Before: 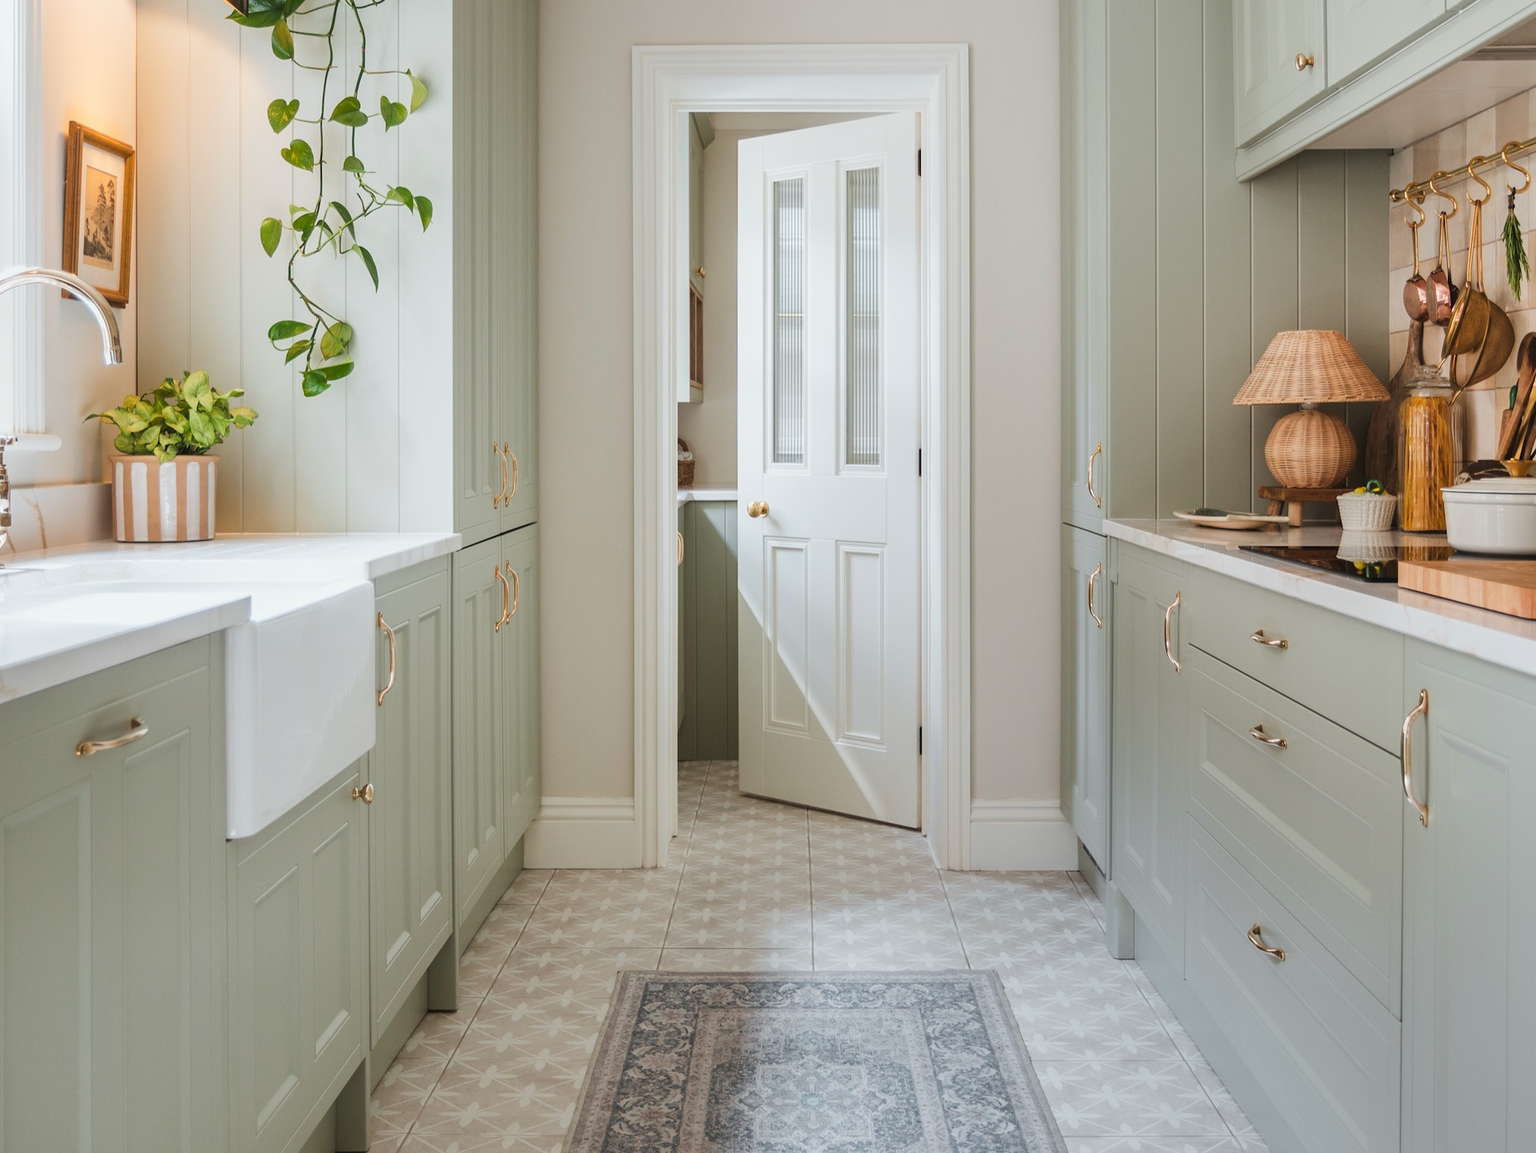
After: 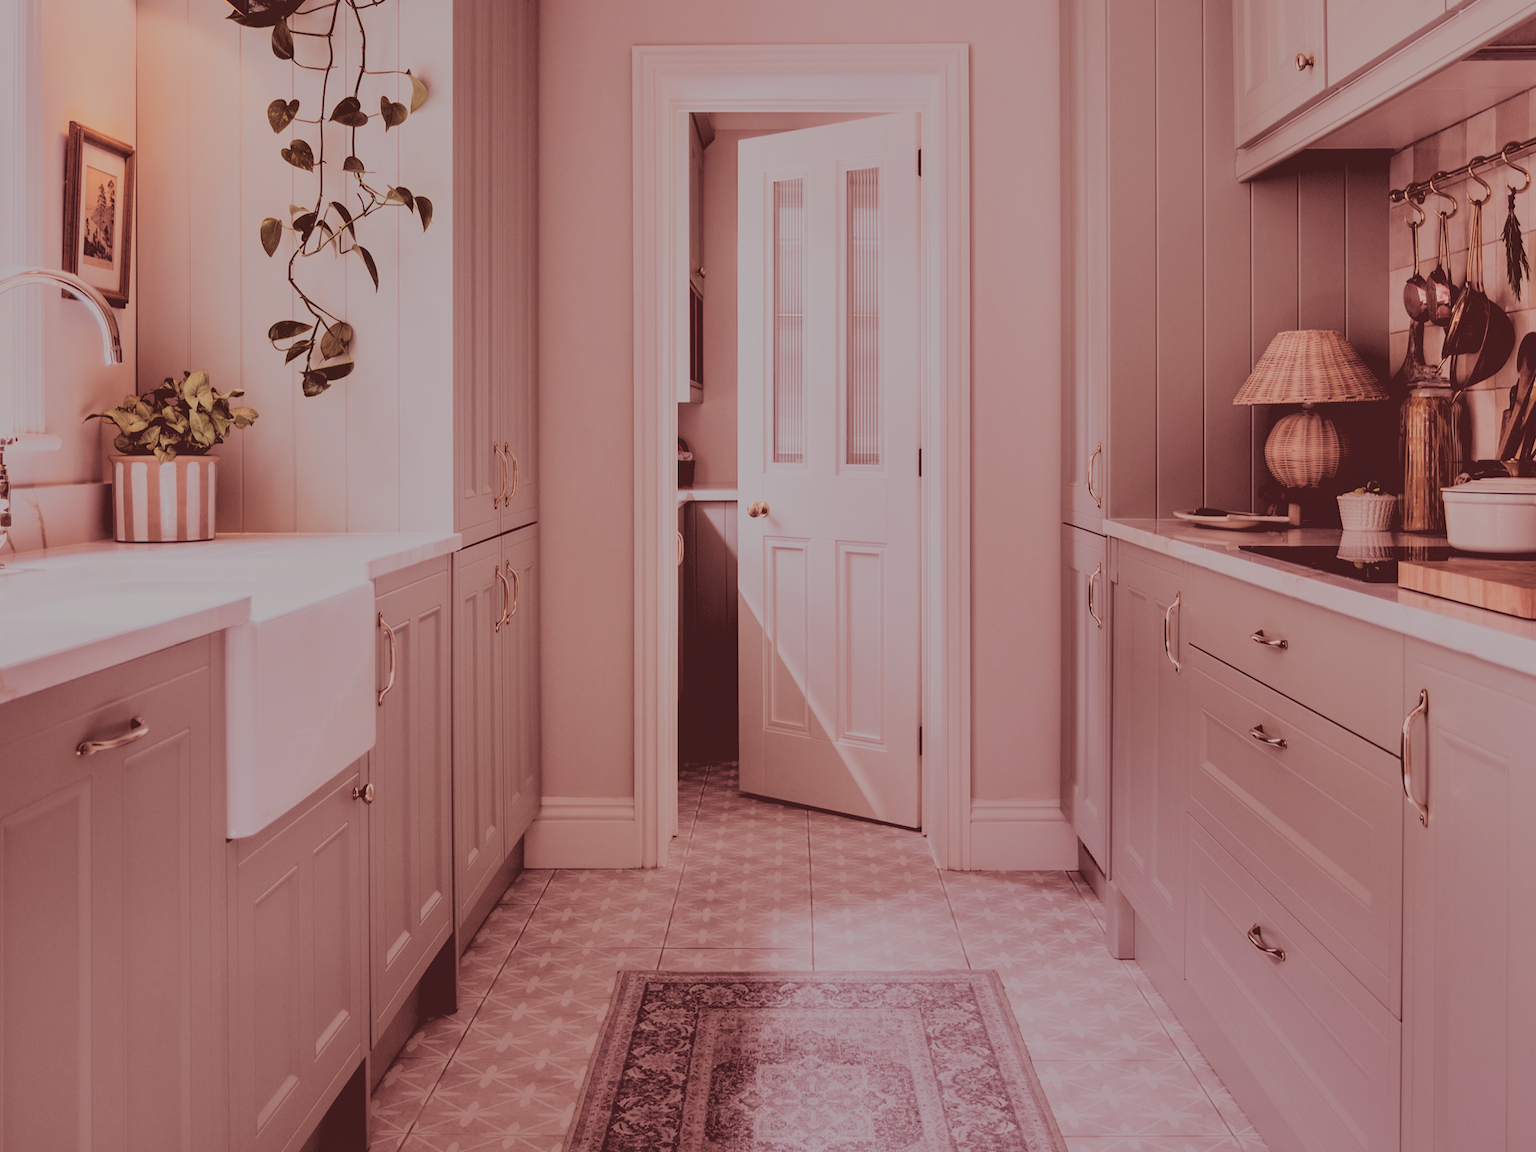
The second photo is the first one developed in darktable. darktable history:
split-toning: highlights › saturation 0, balance -61.83
contrast equalizer: octaves 7, y [[0.6 ×6], [0.55 ×6], [0 ×6], [0 ×6], [0 ×6]], mix -0.2
base curve: curves: ch0 [(0.065, 0.026) (0.236, 0.358) (0.53, 0.546) (0.777, 0.841) (0.924, 0.992)], preserve colors average RGB
shadows and highlights: shadows 49, highlights -41, soften with gaussian
exposure: black level correction -0.016, exposure -1.018 EV, compensate highlight preservation false
color balance rgb: shadows lift › chroma 1%, shadows lift › hue 113°, highlights gain › chroma 0.2%, highlights gain › hue 333°, perceptual saturation grading › global saturation 20%, perceptual saturation grading › highlights -50%, perceptual saturation grading › shadows 25%, contrast -20%
